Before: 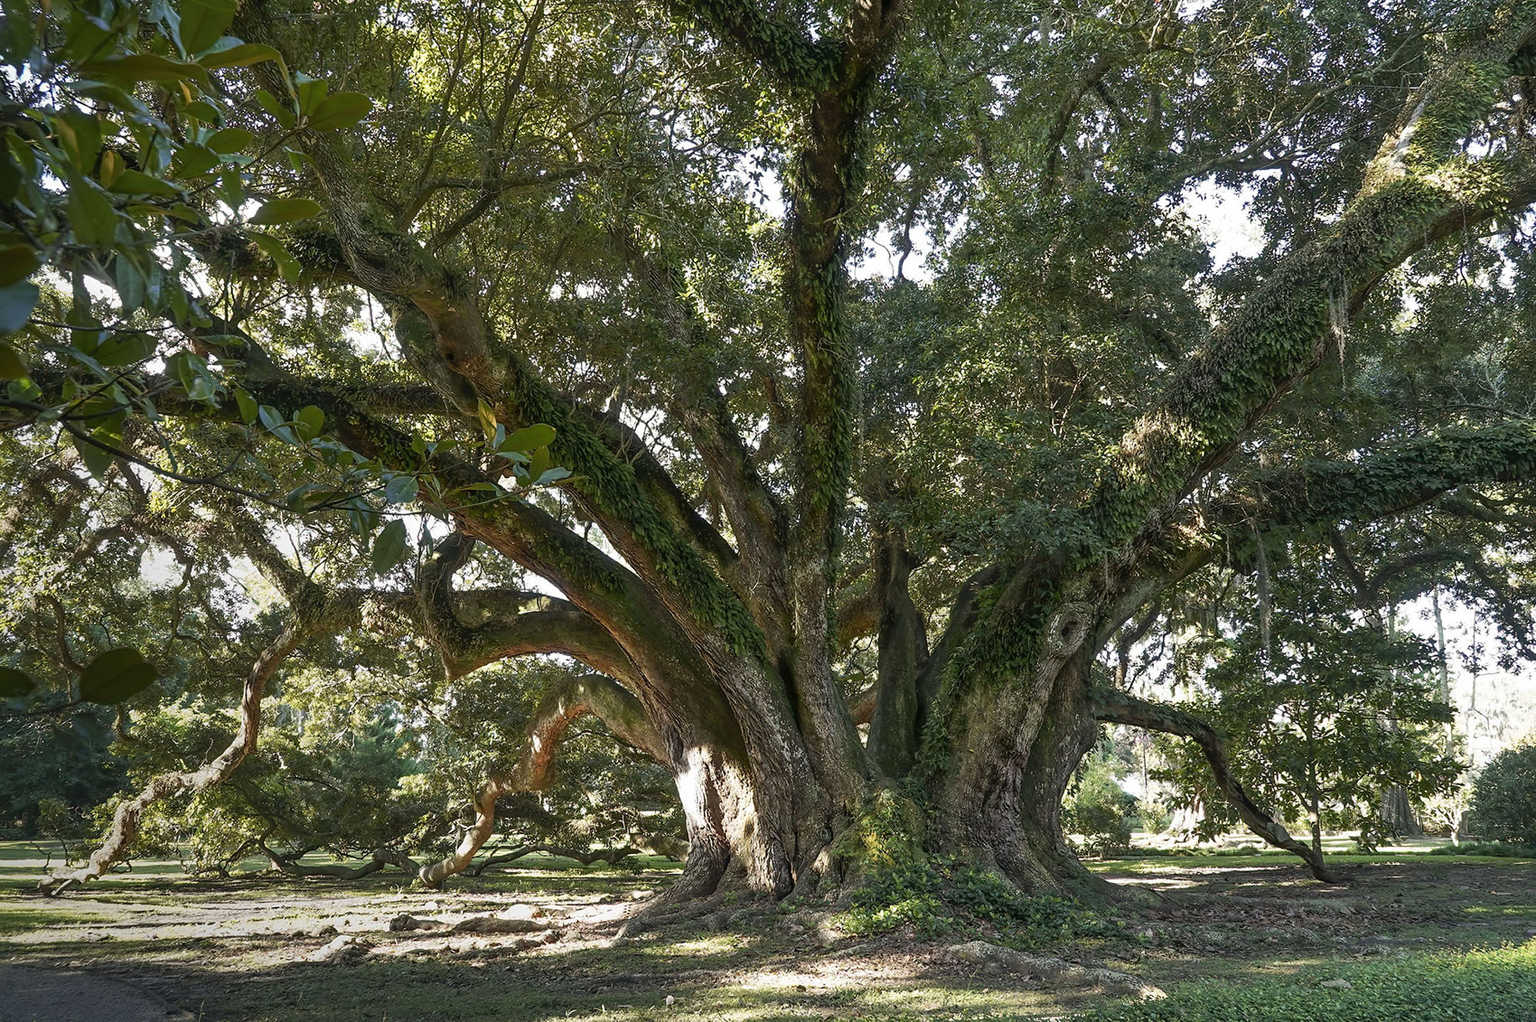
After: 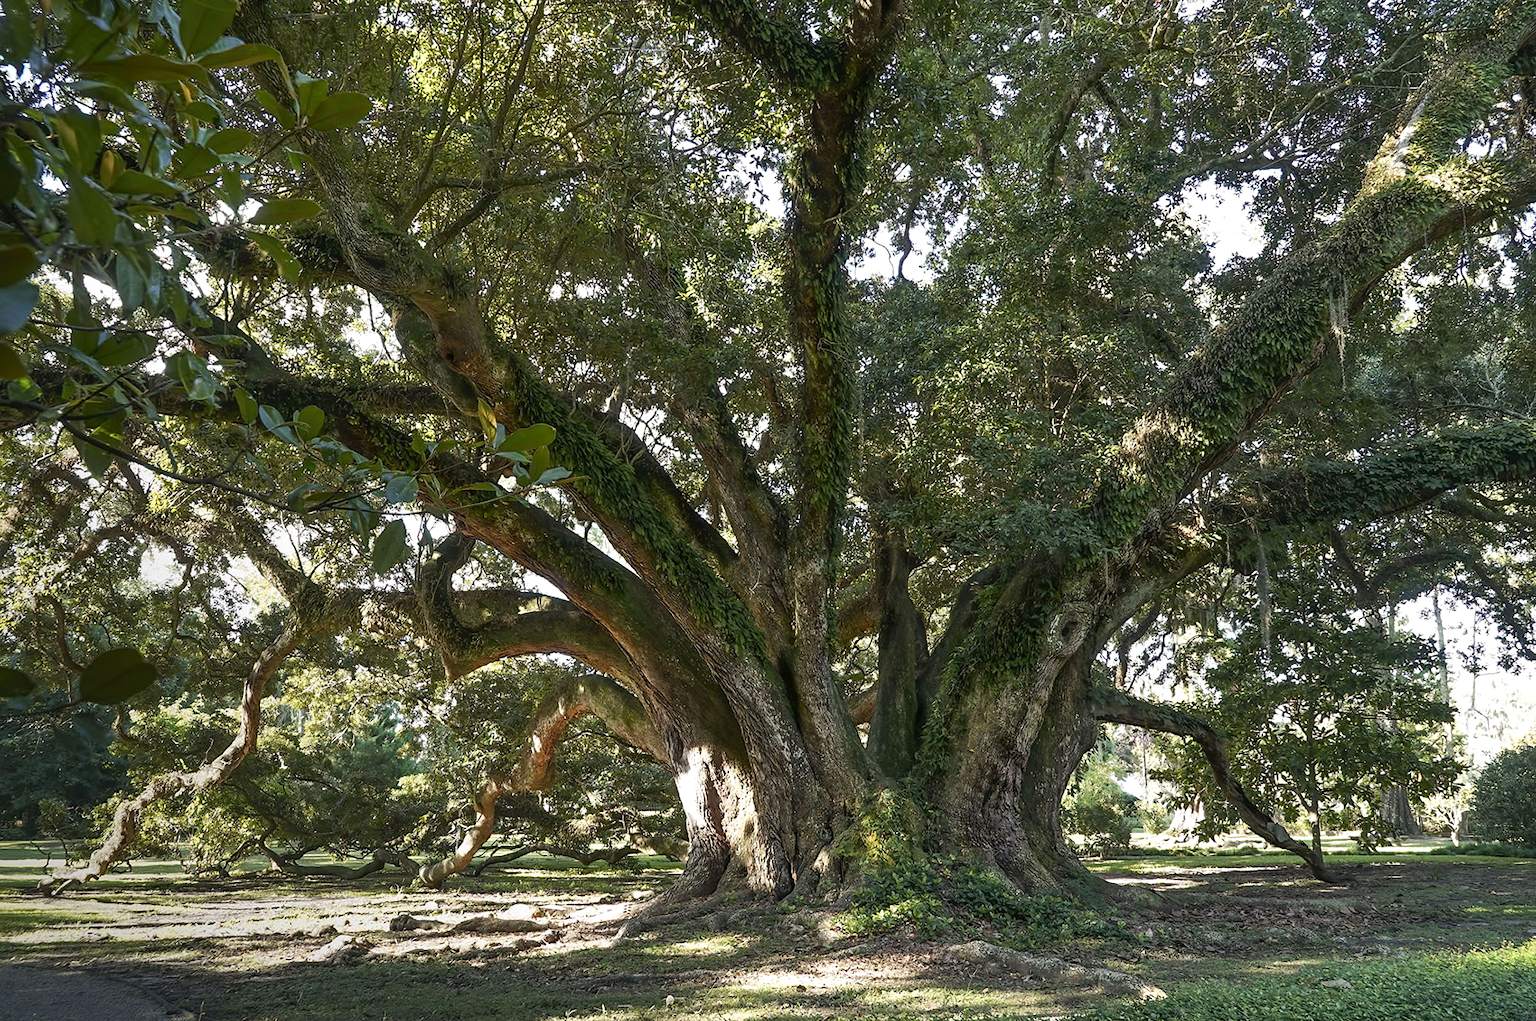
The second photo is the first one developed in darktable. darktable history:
levels: levels [0, 0.48, 0.961]
contrast brightness saturation: contrast 0.08, saturation 0.02
